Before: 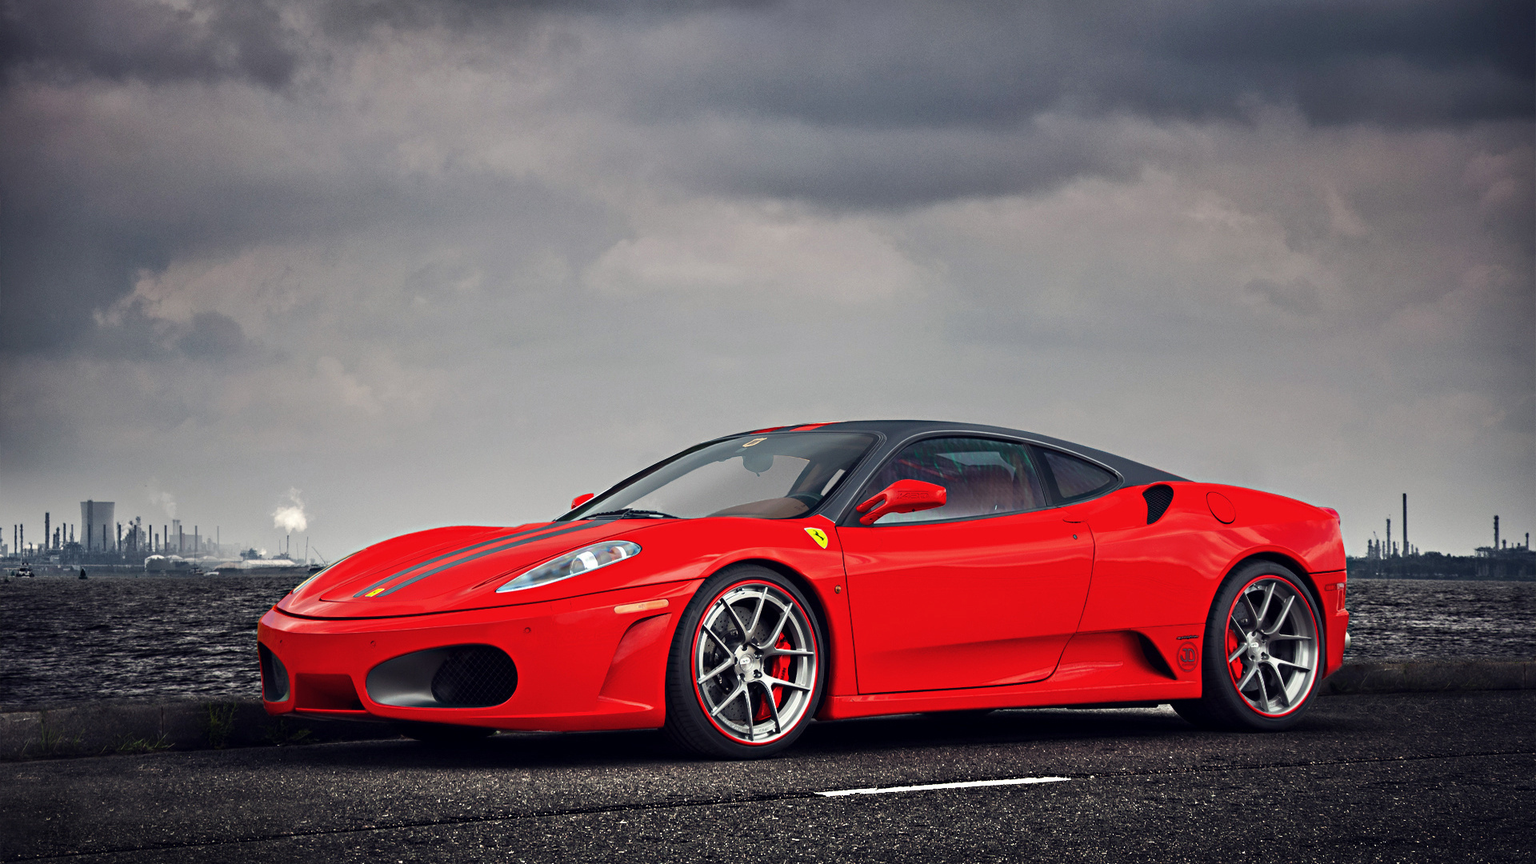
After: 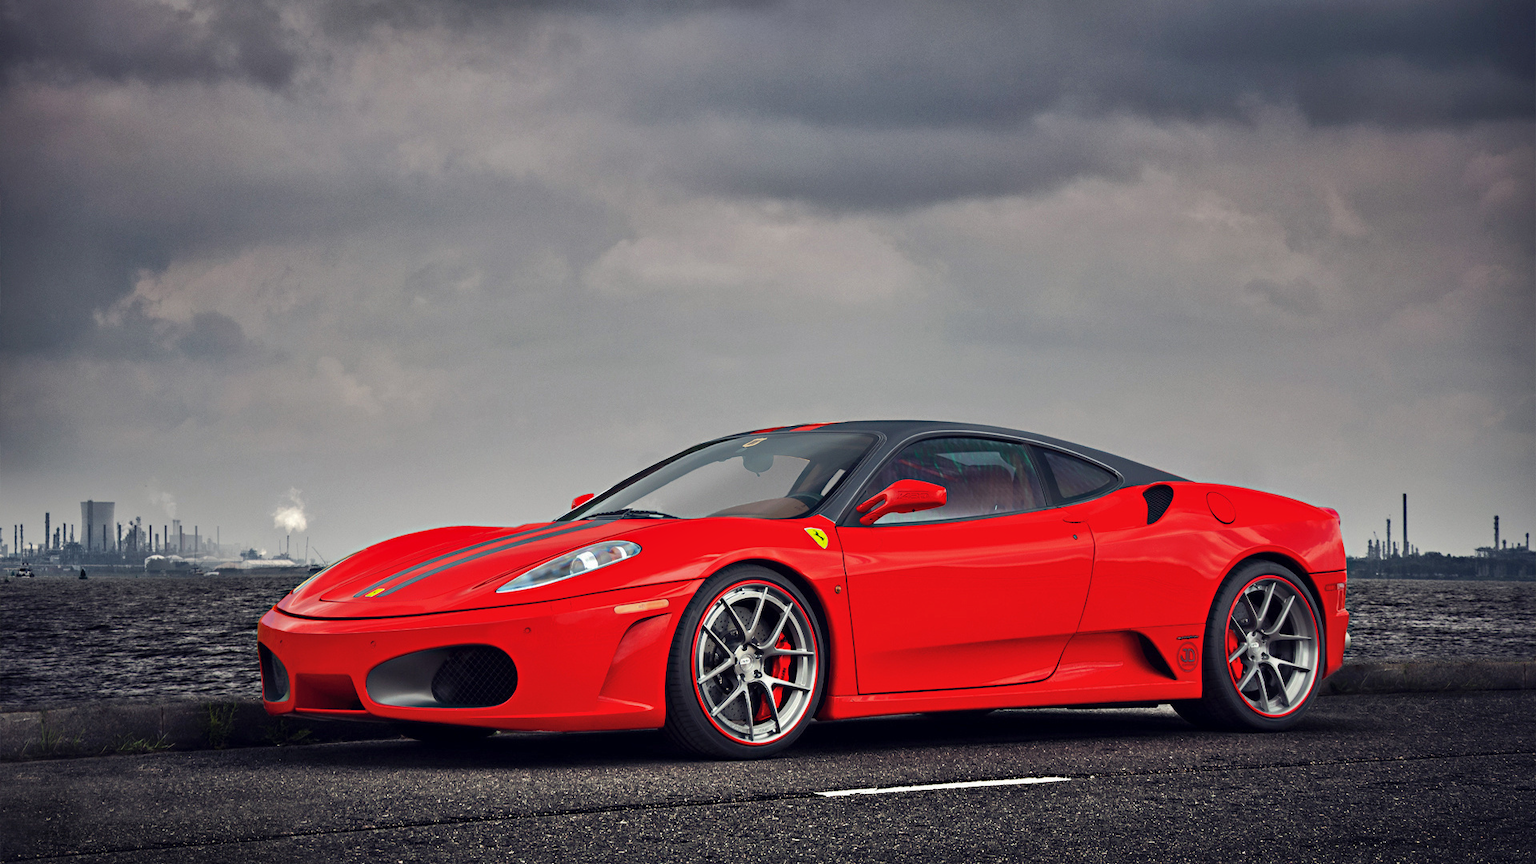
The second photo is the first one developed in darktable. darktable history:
shadows and highlights: shadows 40.14, highlights -60.09
